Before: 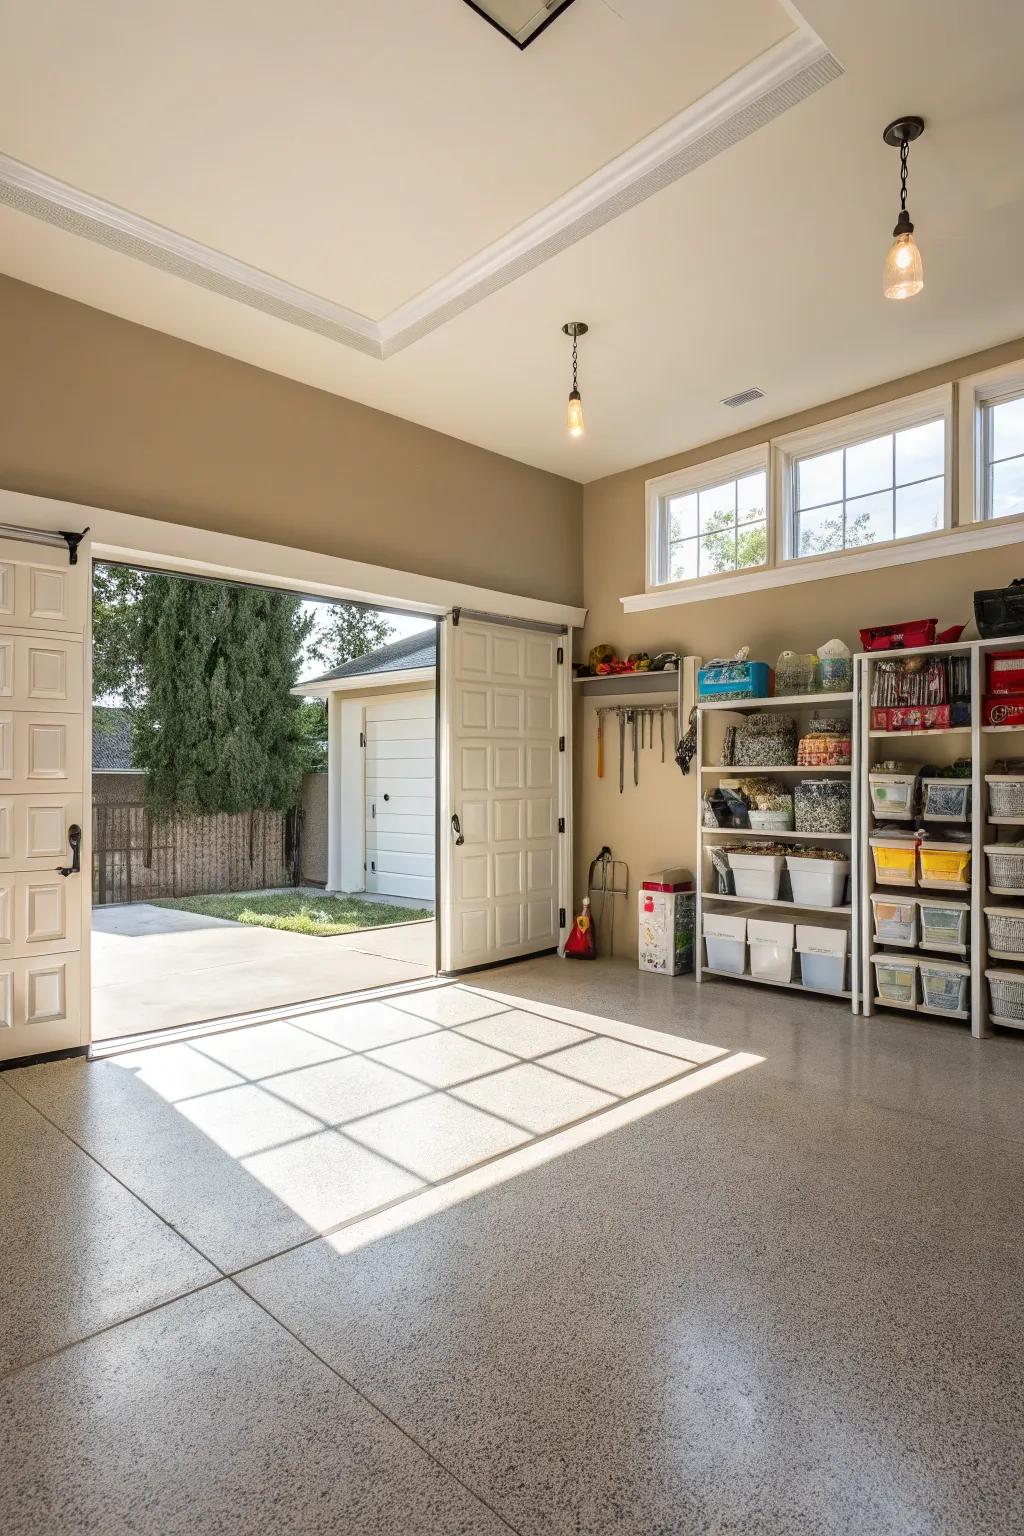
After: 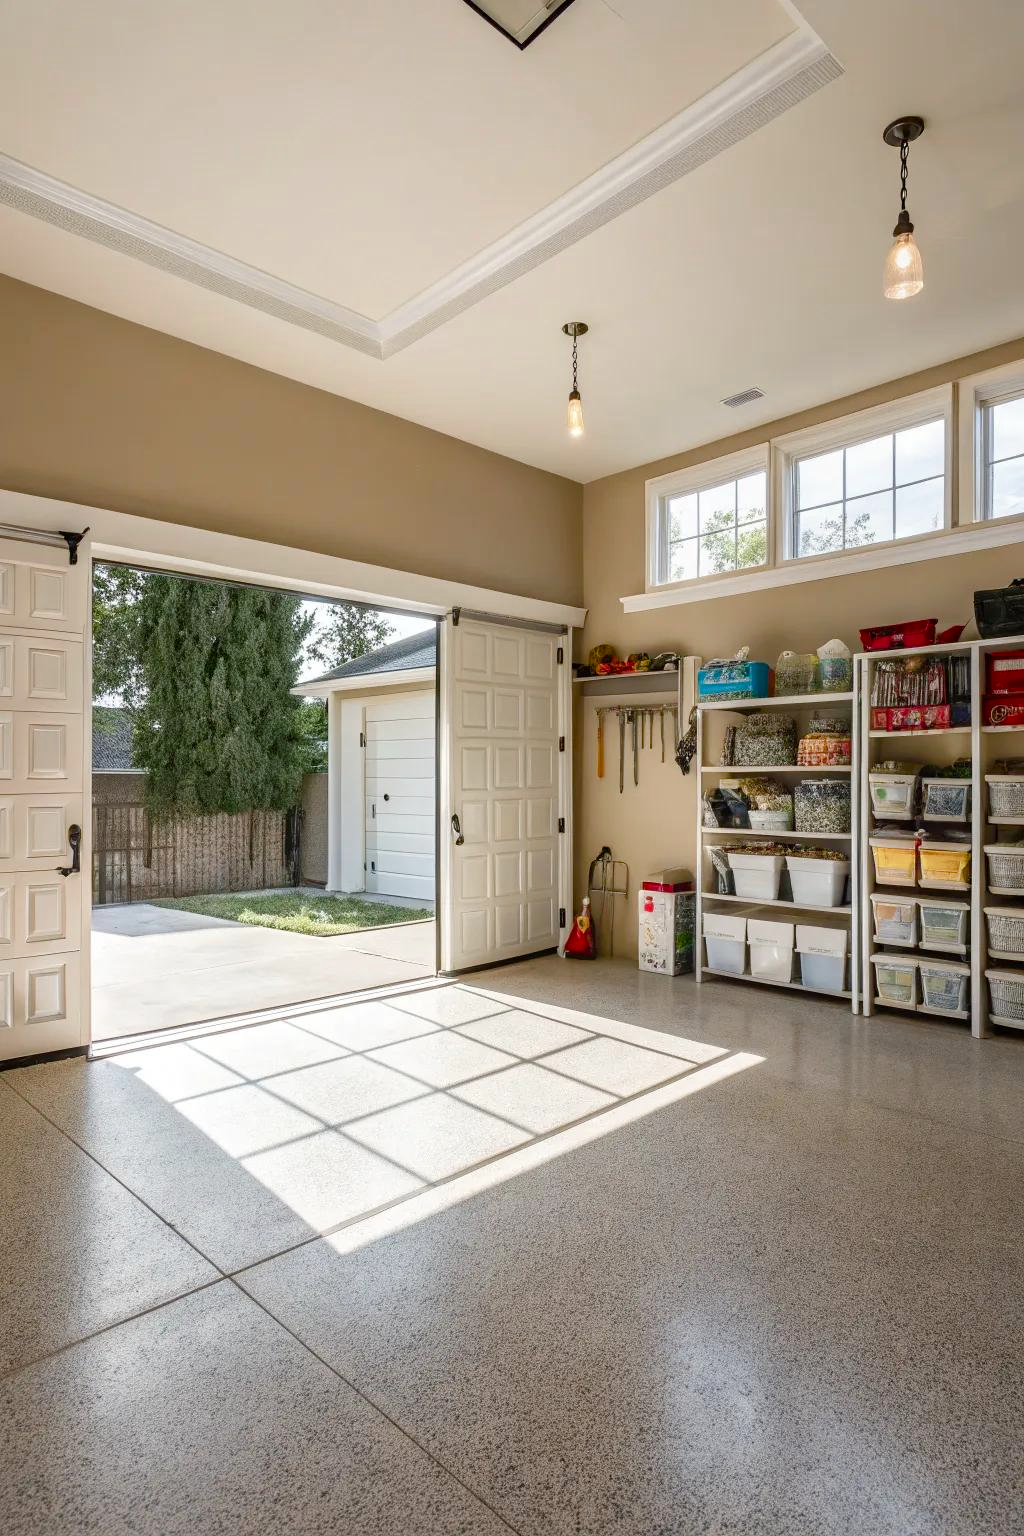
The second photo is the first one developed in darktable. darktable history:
color balance rgb: perceptual saturation grading › global saturation 20%, perceptual saturation grading › highlights -49.068%, perceptual saturation grading › shadows 25.535%
